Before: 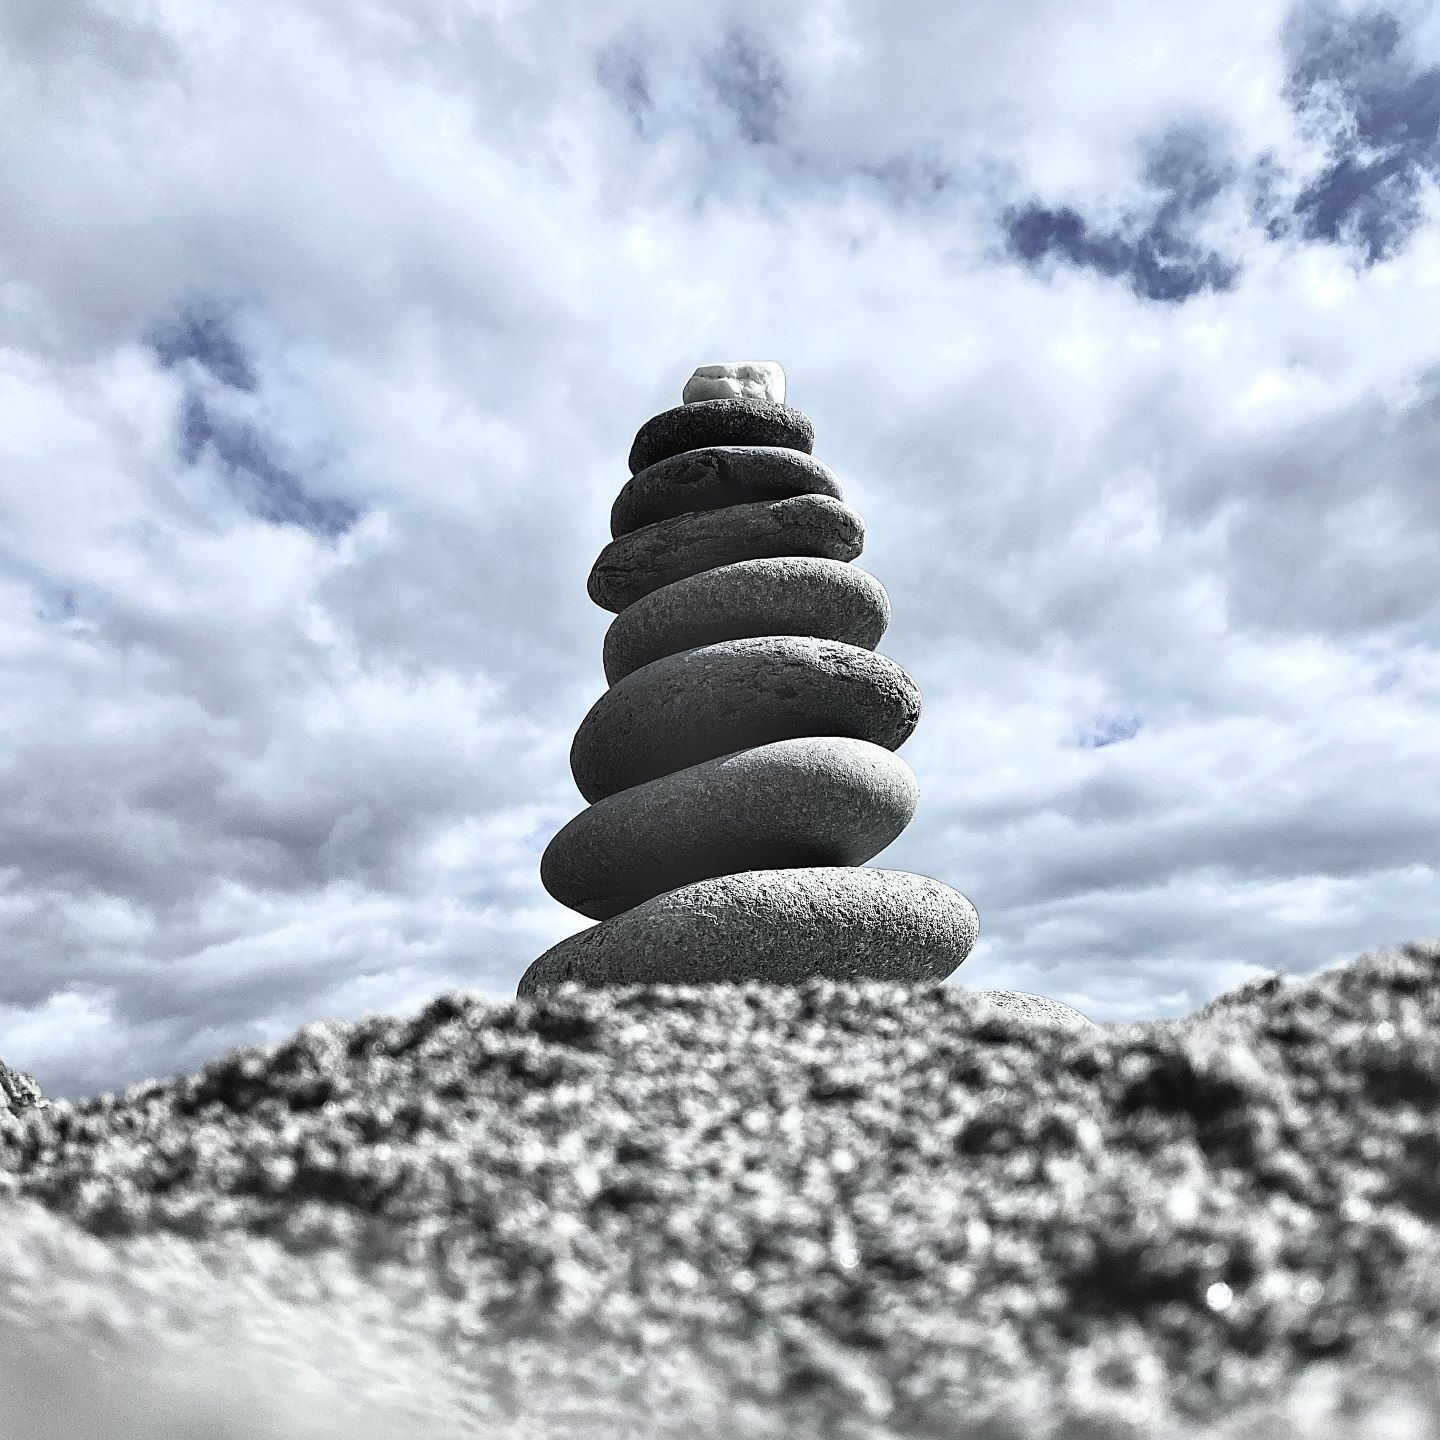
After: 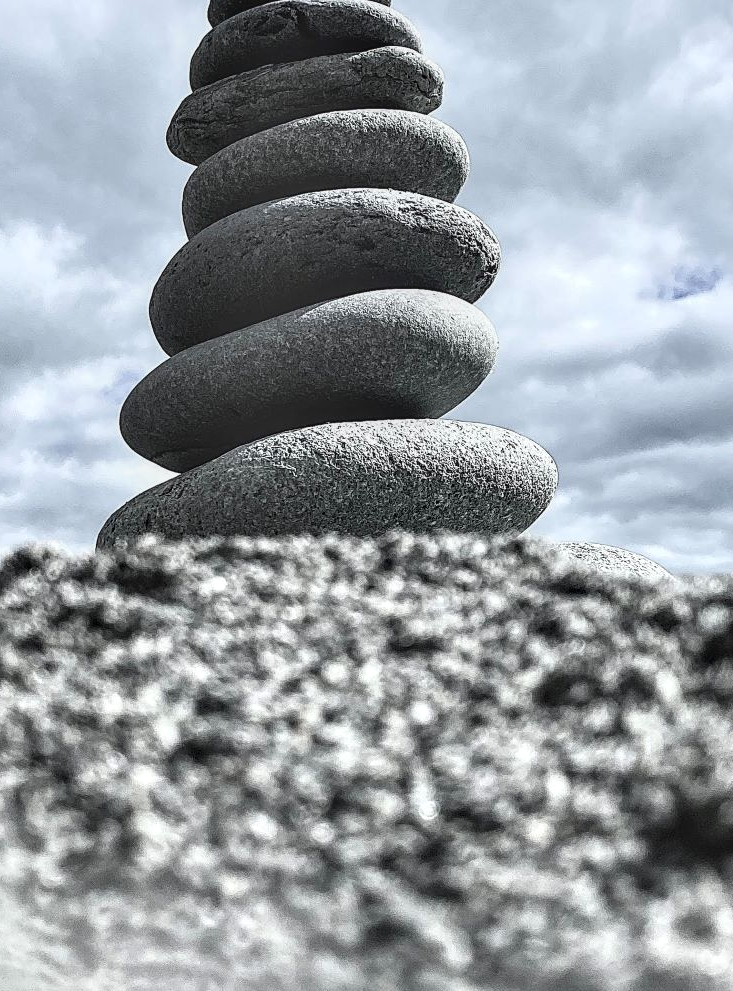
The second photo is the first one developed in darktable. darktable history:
crop and rotate: left 29.237%, top 31.152%, right 19.807%
local contrast: on, module defaults
